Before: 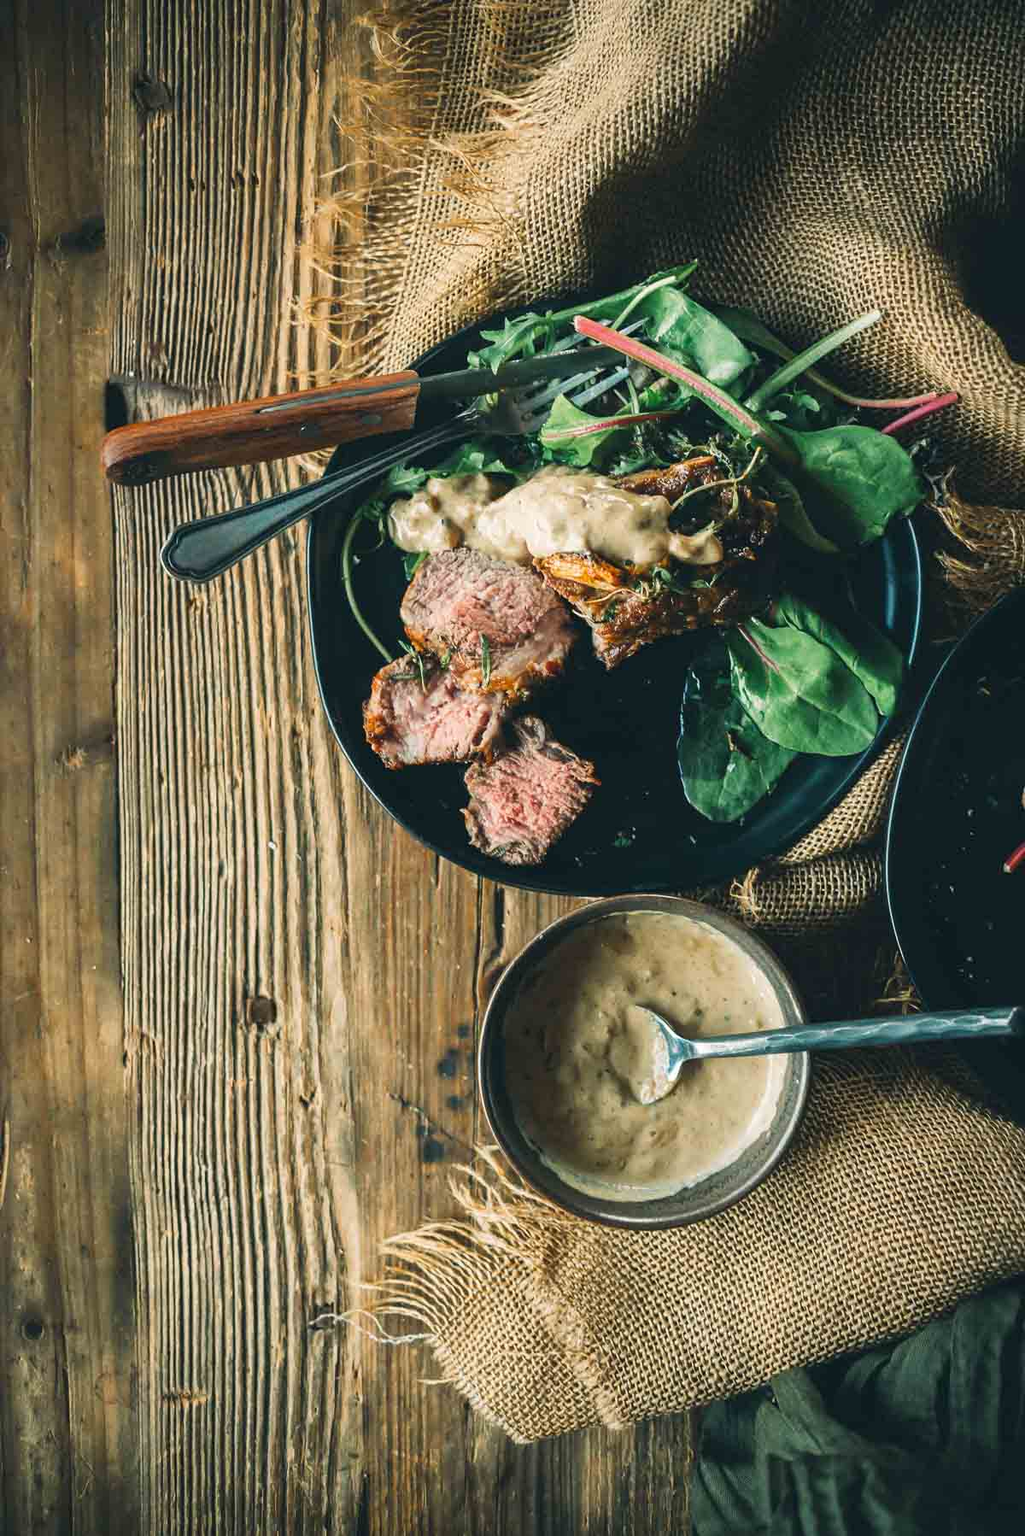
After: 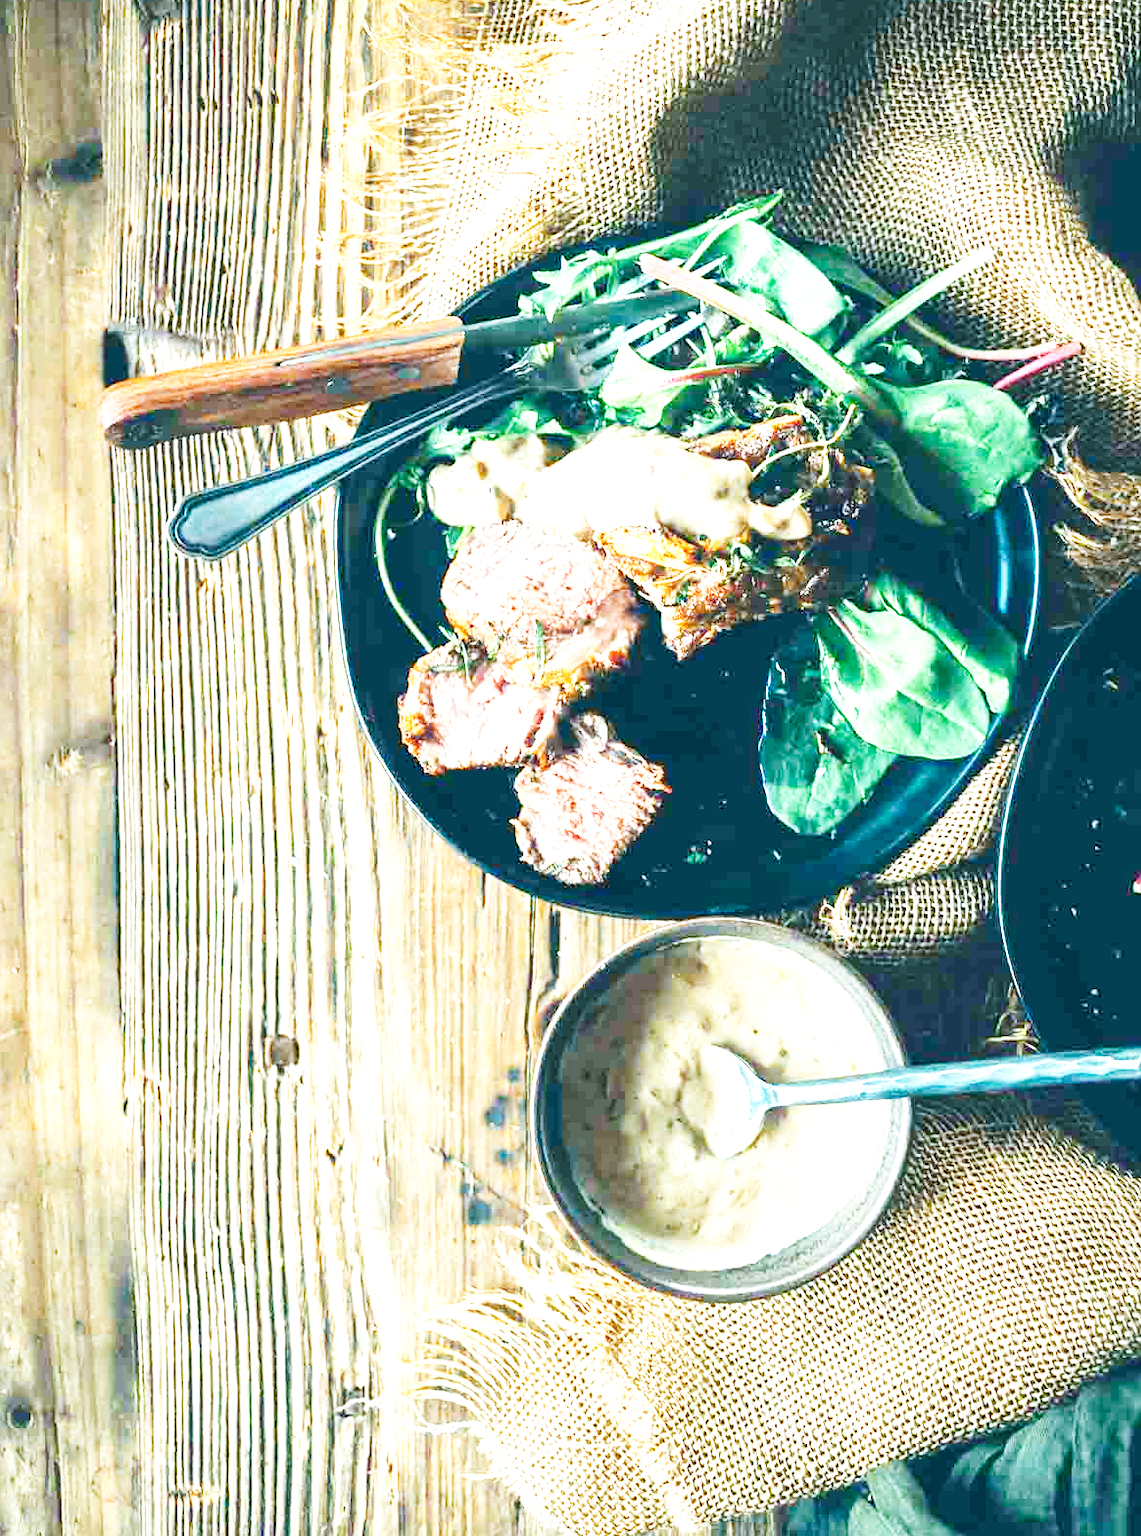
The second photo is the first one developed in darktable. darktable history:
crop: left 1.507%, top 6.147%, right 1.379%, bottom 6.637%
exposure: black level correction 0, exposure 1.3 EV, compensate exposure bias true, compensate highlight preservation false
base curve: curves: ch0 [(0, 0.003) (0.001, 0.002) (0.006, 0.004) (0.02, 0.022) (0.048, 0.086) (0.094, 0.234) (0.162, 0.431) (0.258, 0.629) (0.385, 0.8) (0.548, 0.918) (0.751, 0.988) (1, 1)], preserve colors none
color calibration: illuminant custom, x 0.368, y 0.373, temperature 4330.32 K
